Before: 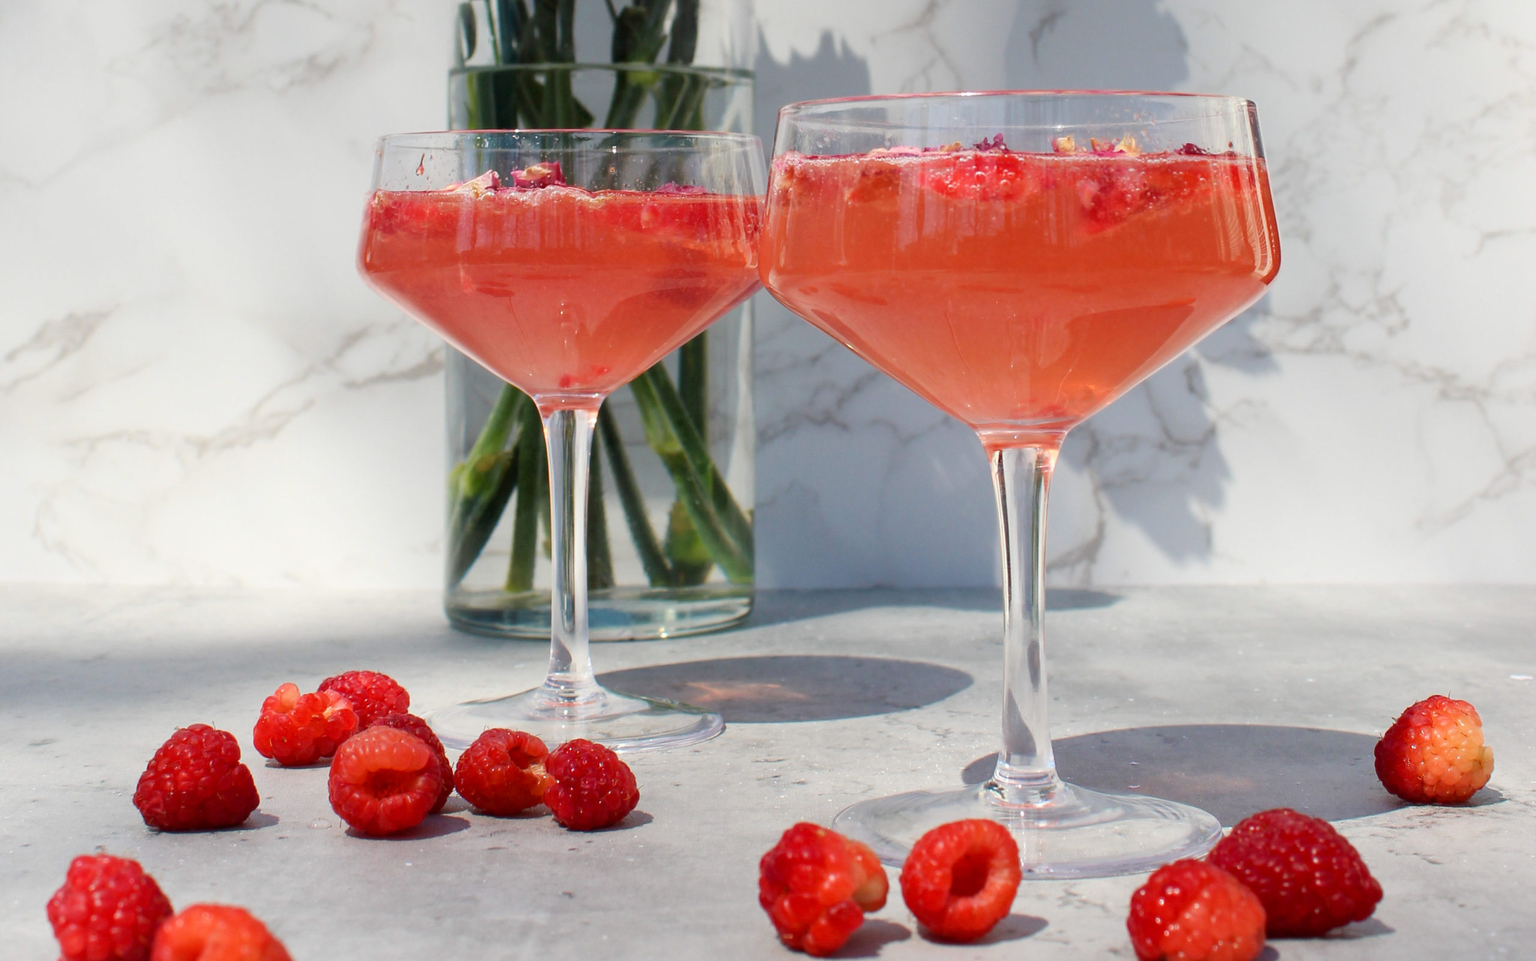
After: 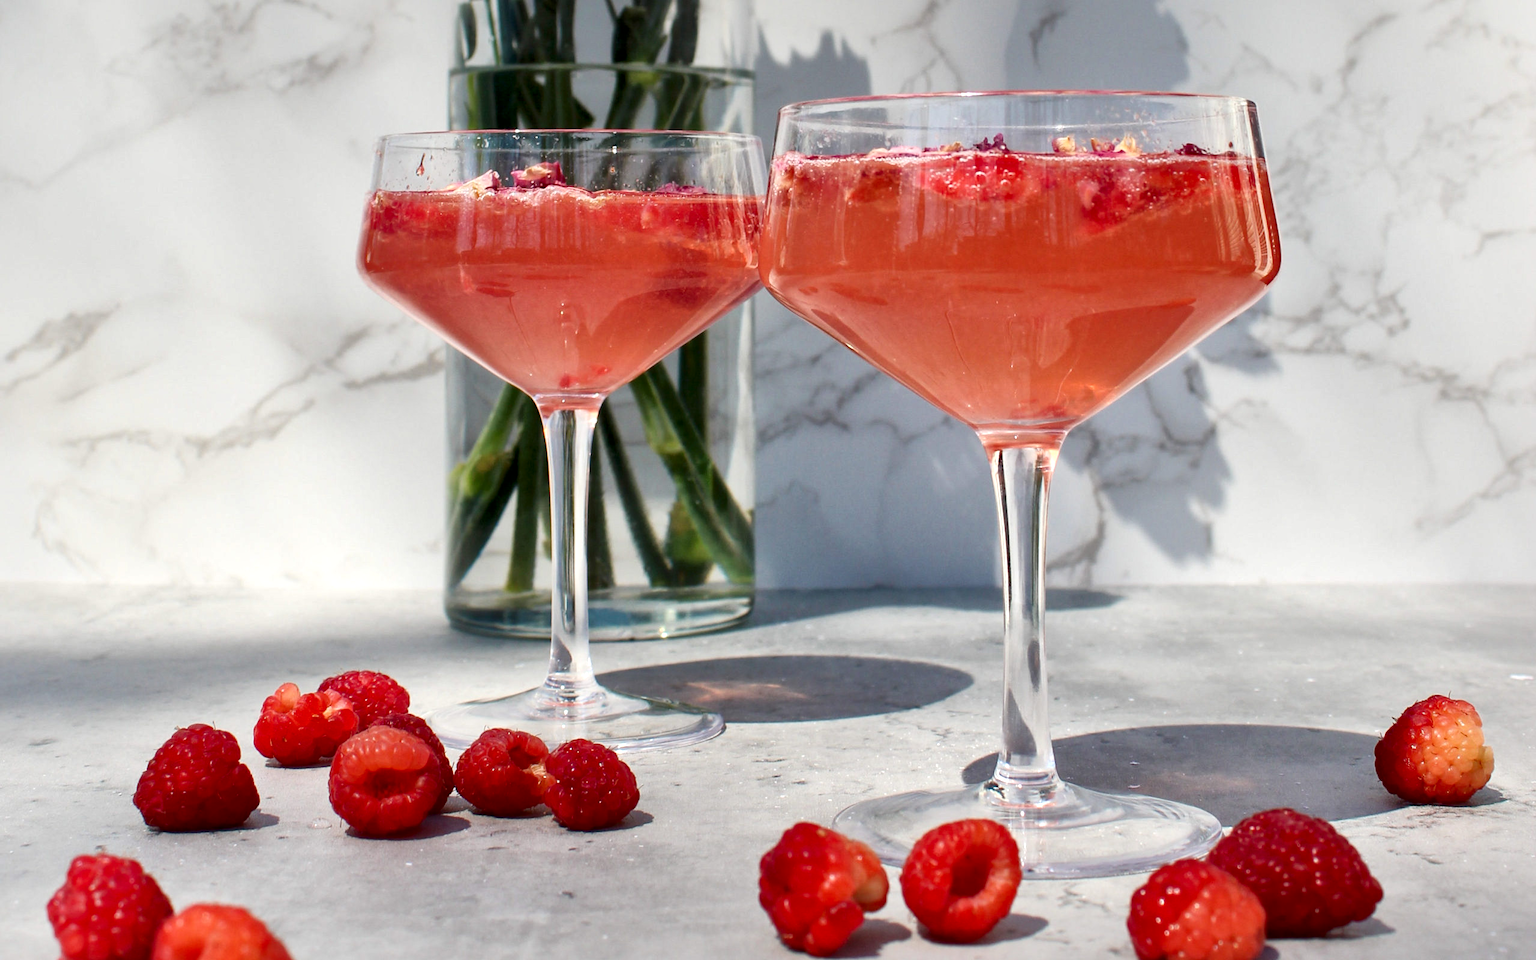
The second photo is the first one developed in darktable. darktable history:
local contrast: mode bilateral grid, contrast 99, coarseness 99, detail 165%, midtone range 0.2
